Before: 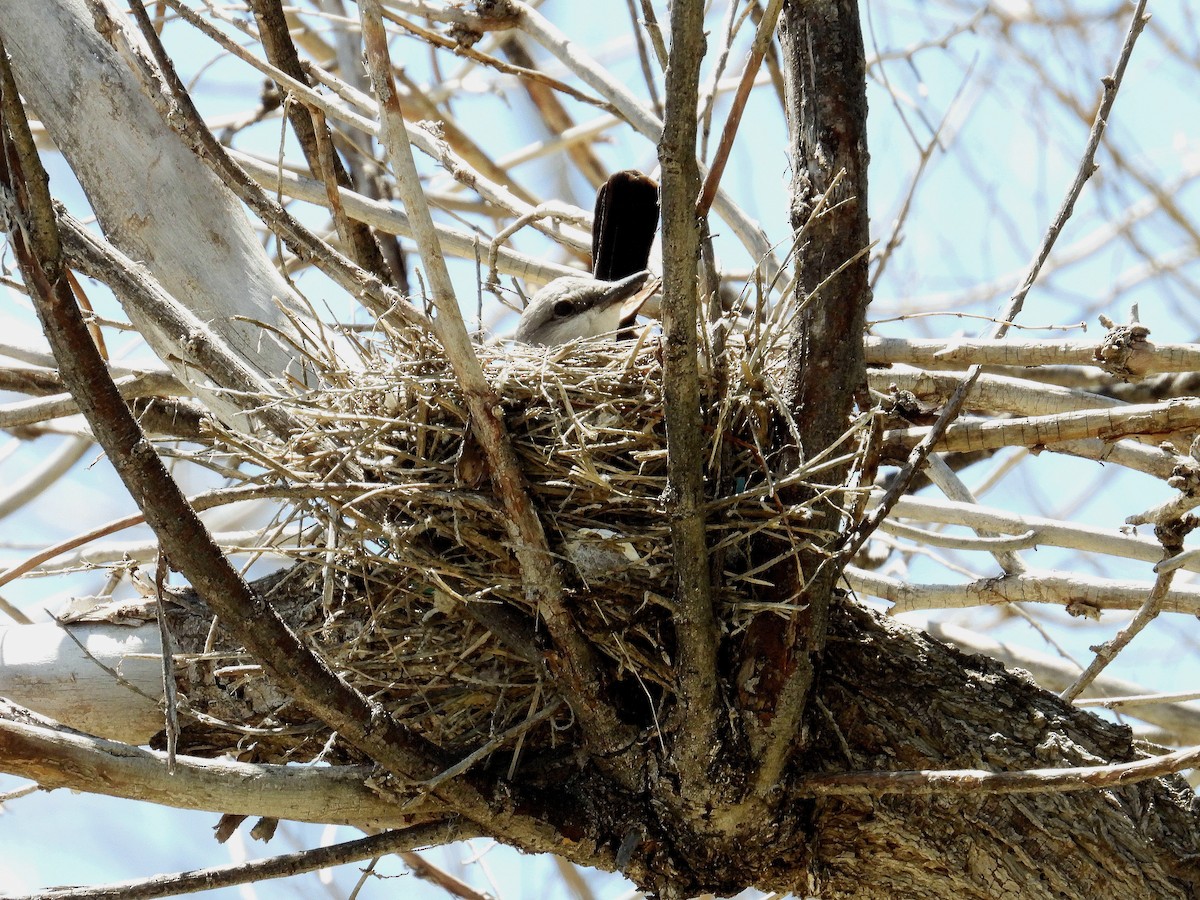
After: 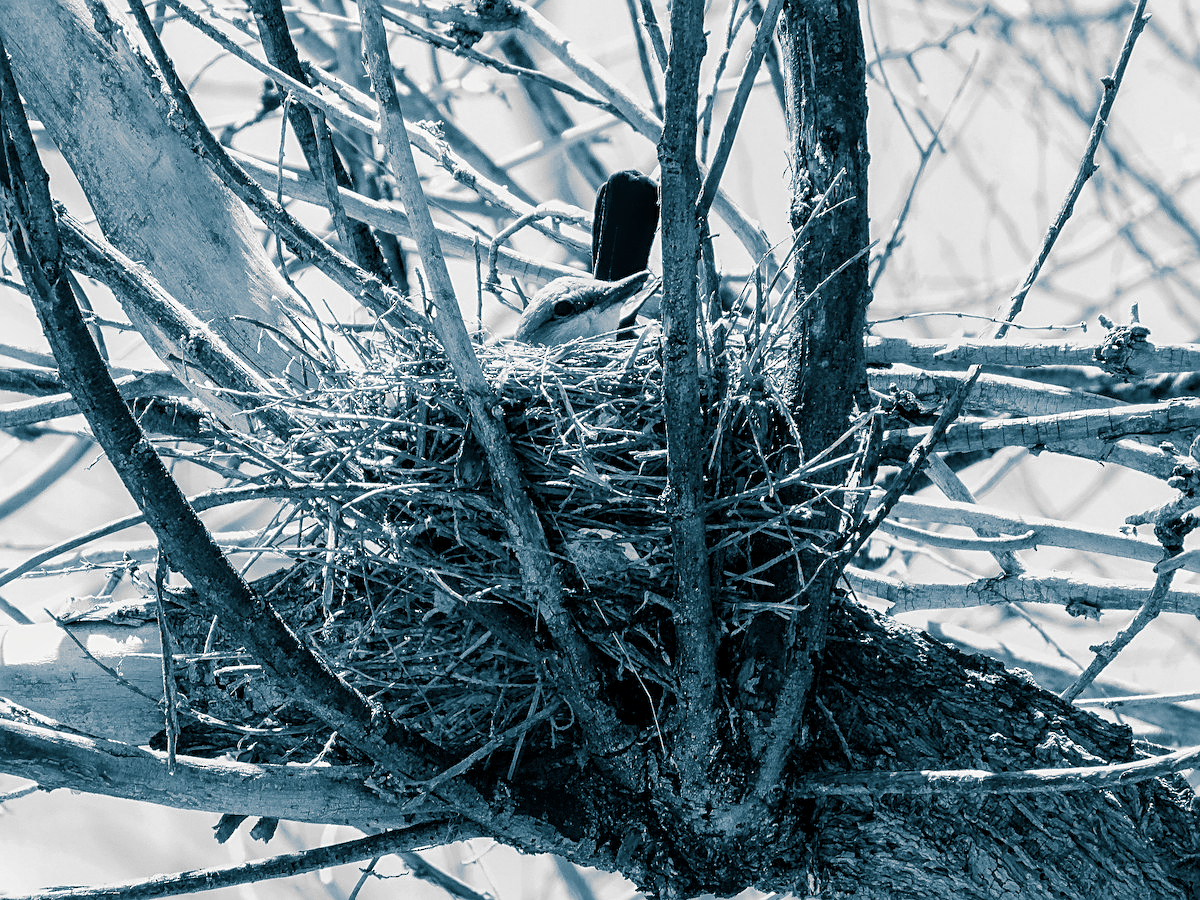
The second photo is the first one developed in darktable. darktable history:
monochrome: a -4.13, b 5.16, size 1
local contrast: on, module defaults
sharpen: on, module defaults
split-toning: shadows › hue 212.4°, balance -70
color calibration: illuminant as shot in camera, x 0.358, y 0.373, temperature 4628.91 K
